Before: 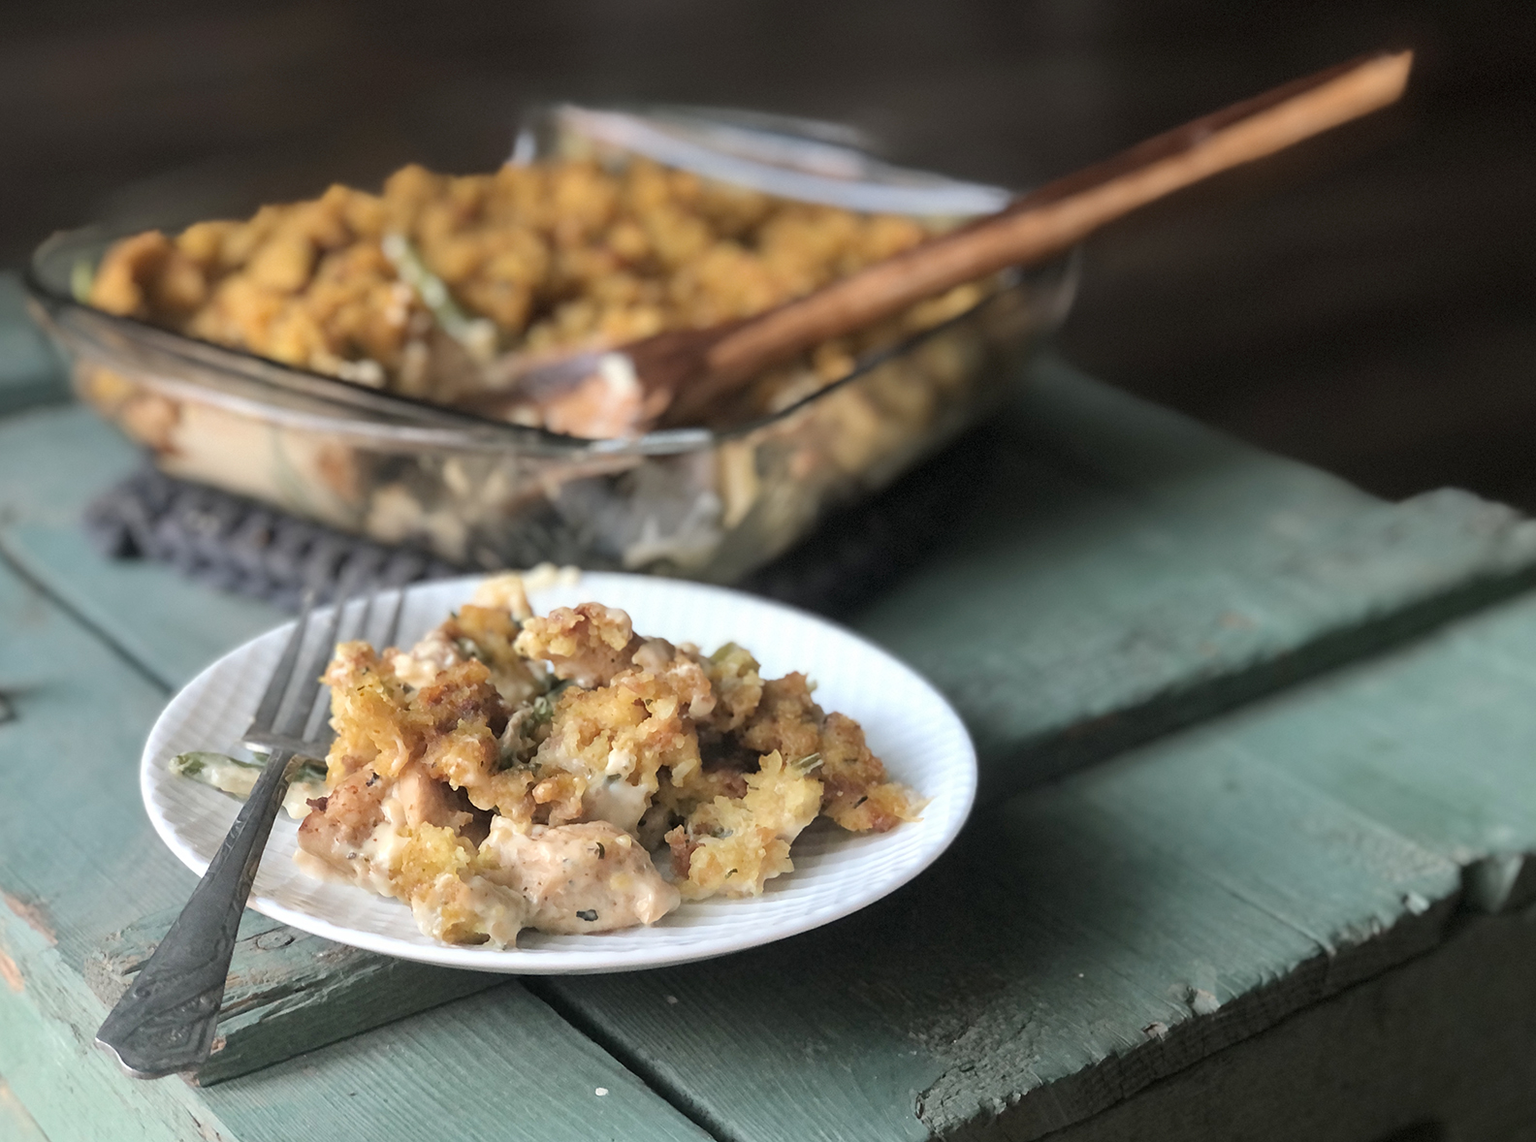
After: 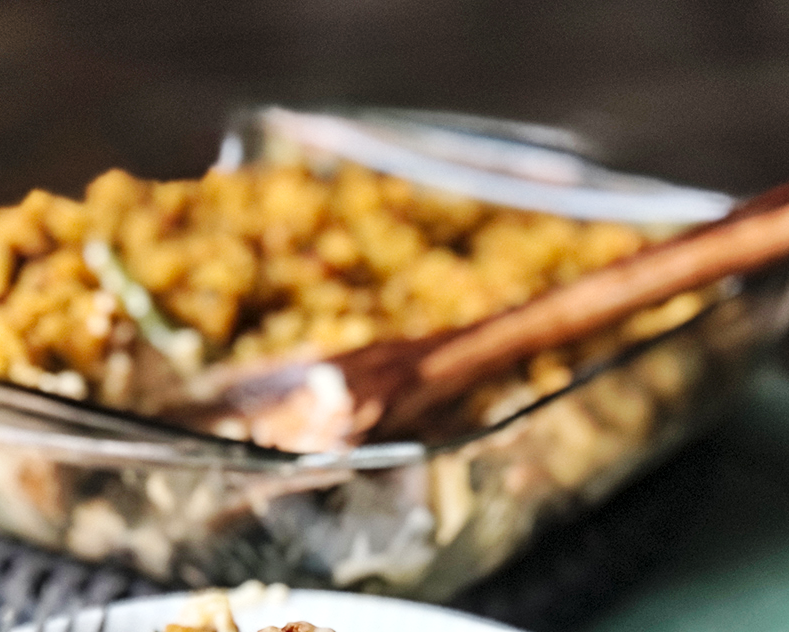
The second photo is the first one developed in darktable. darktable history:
crop: left 19.62%, right 30.527%, bottom 46.295%
base curve: curves: ch0 [(0, 0) (0.032, 0.025) (0.121, 0.166) (0.206, 0.329) (0.605, 0.79) (1, 1)], preserve colors none
contrast equalizer: octaves 7, y [[0.51, 0.537, 0.559, 0.574, 0.599, 0.618], [0.5 ×6], [0.5 ×6], [0 ×6], [0 ×6]]
shadows and highlights: shadows 53.12, shadows color adjustment 99.14%, highlights color adjustment 0.838%, soften with gaussian
